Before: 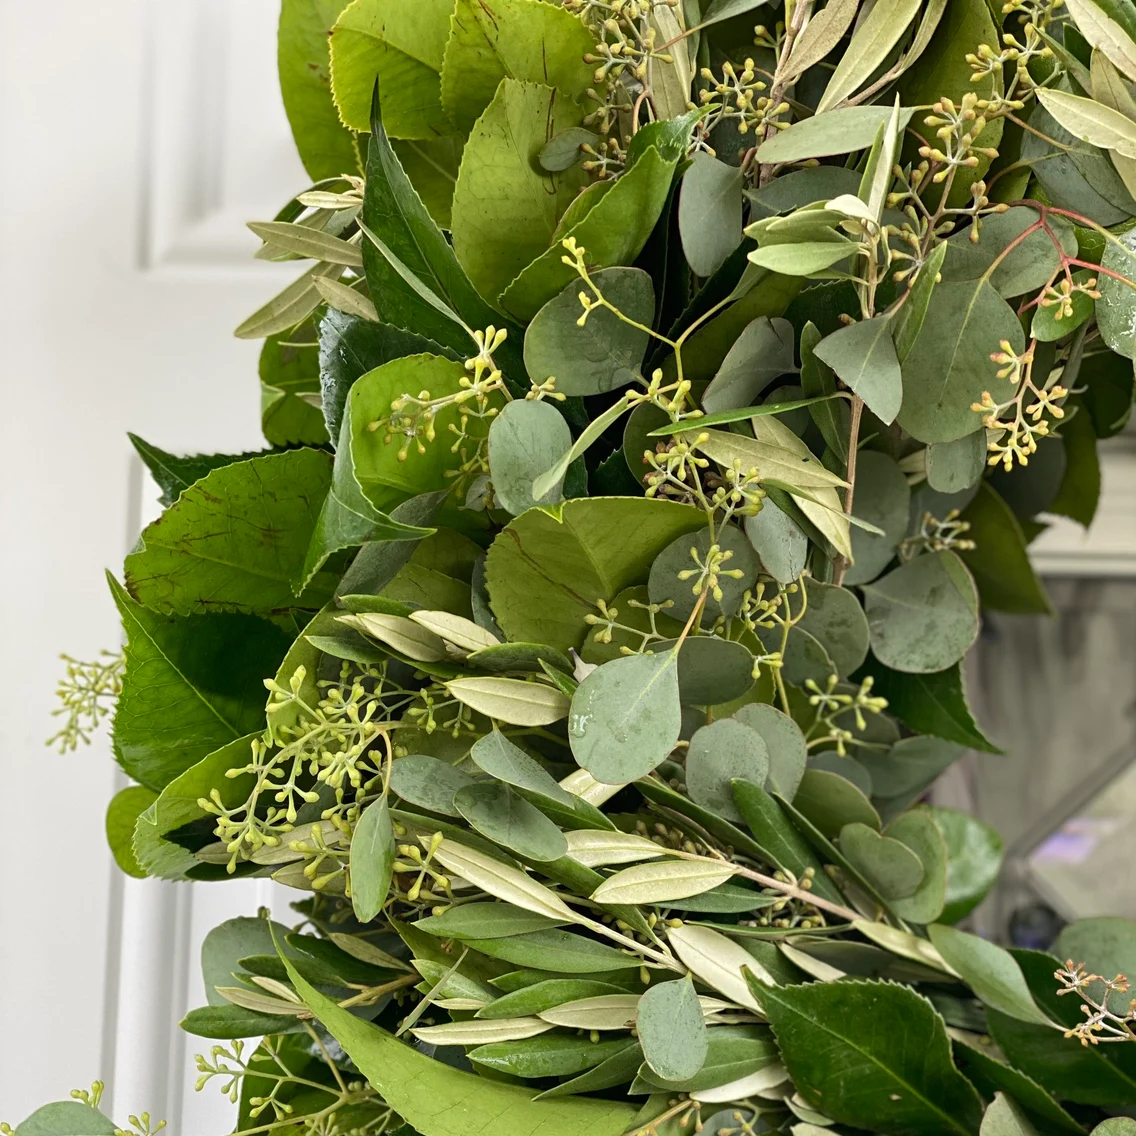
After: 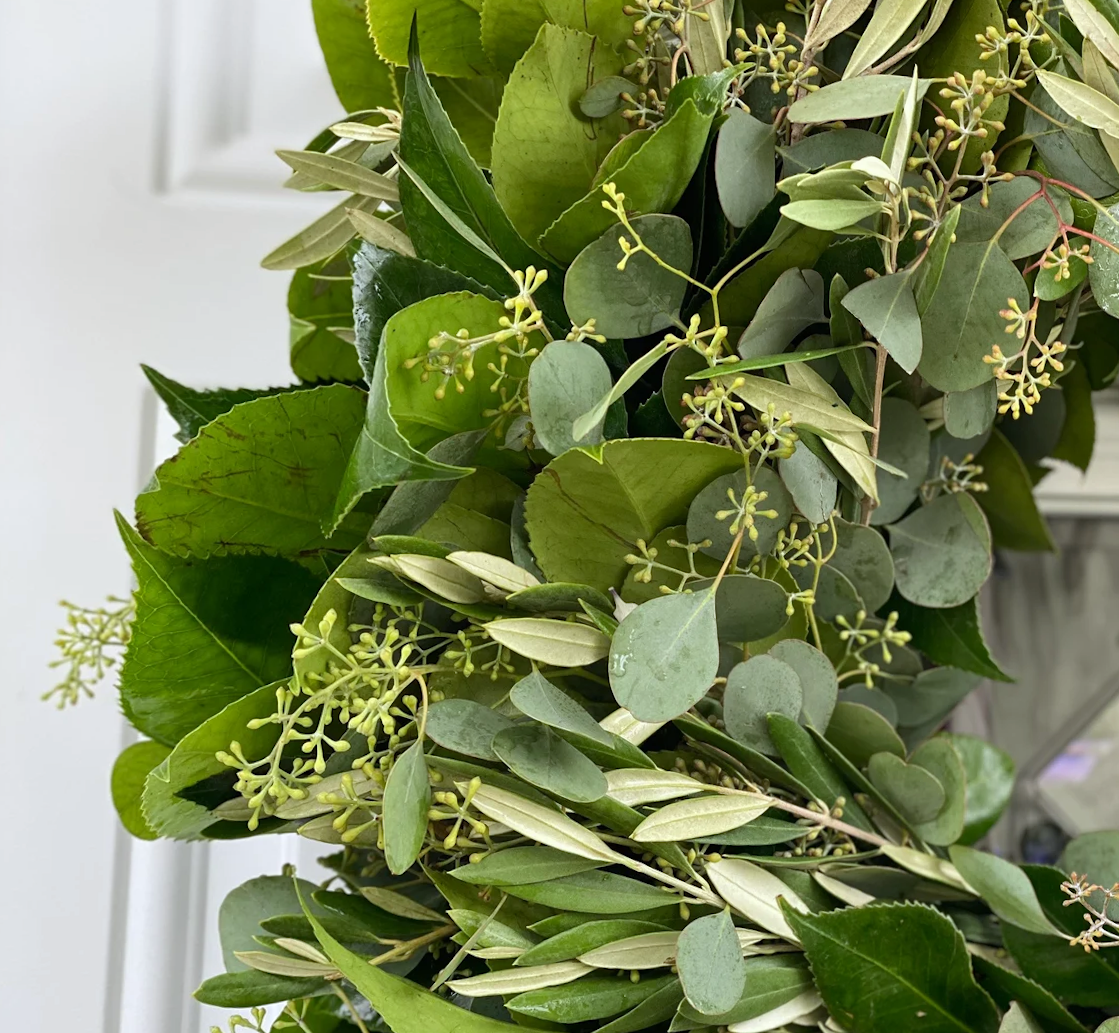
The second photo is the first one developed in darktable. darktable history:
white balance: red 0.98, blue 1.034
rotate and perspective: rotation -0.013°, lens shift (vertical) -0.027, lens shift (horizontal) 0.178, crop left 0.016, crop right 0.989, crop top 0.082, crop bottom 0.918
